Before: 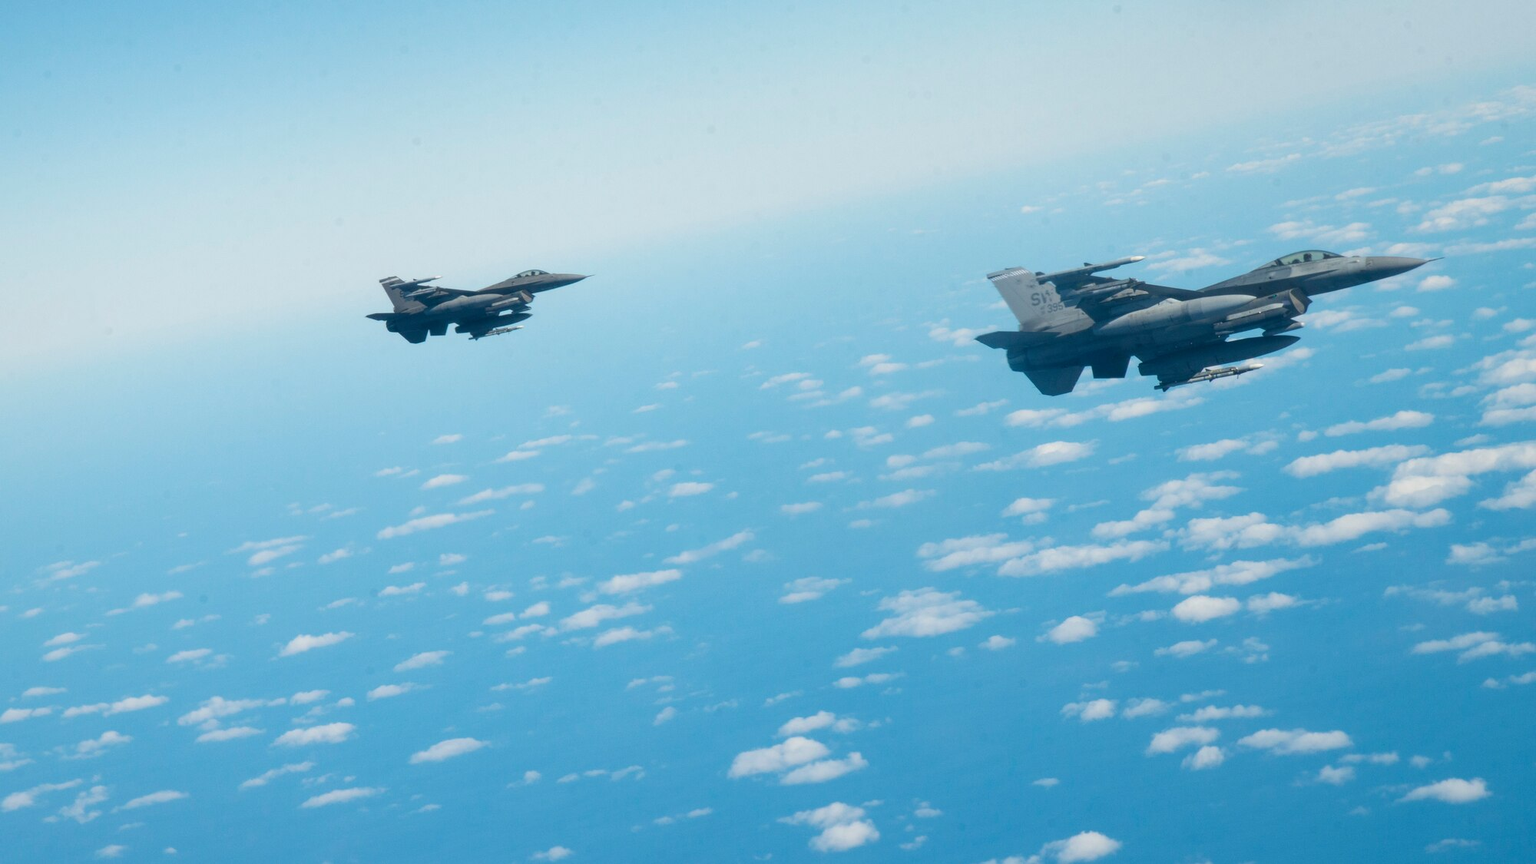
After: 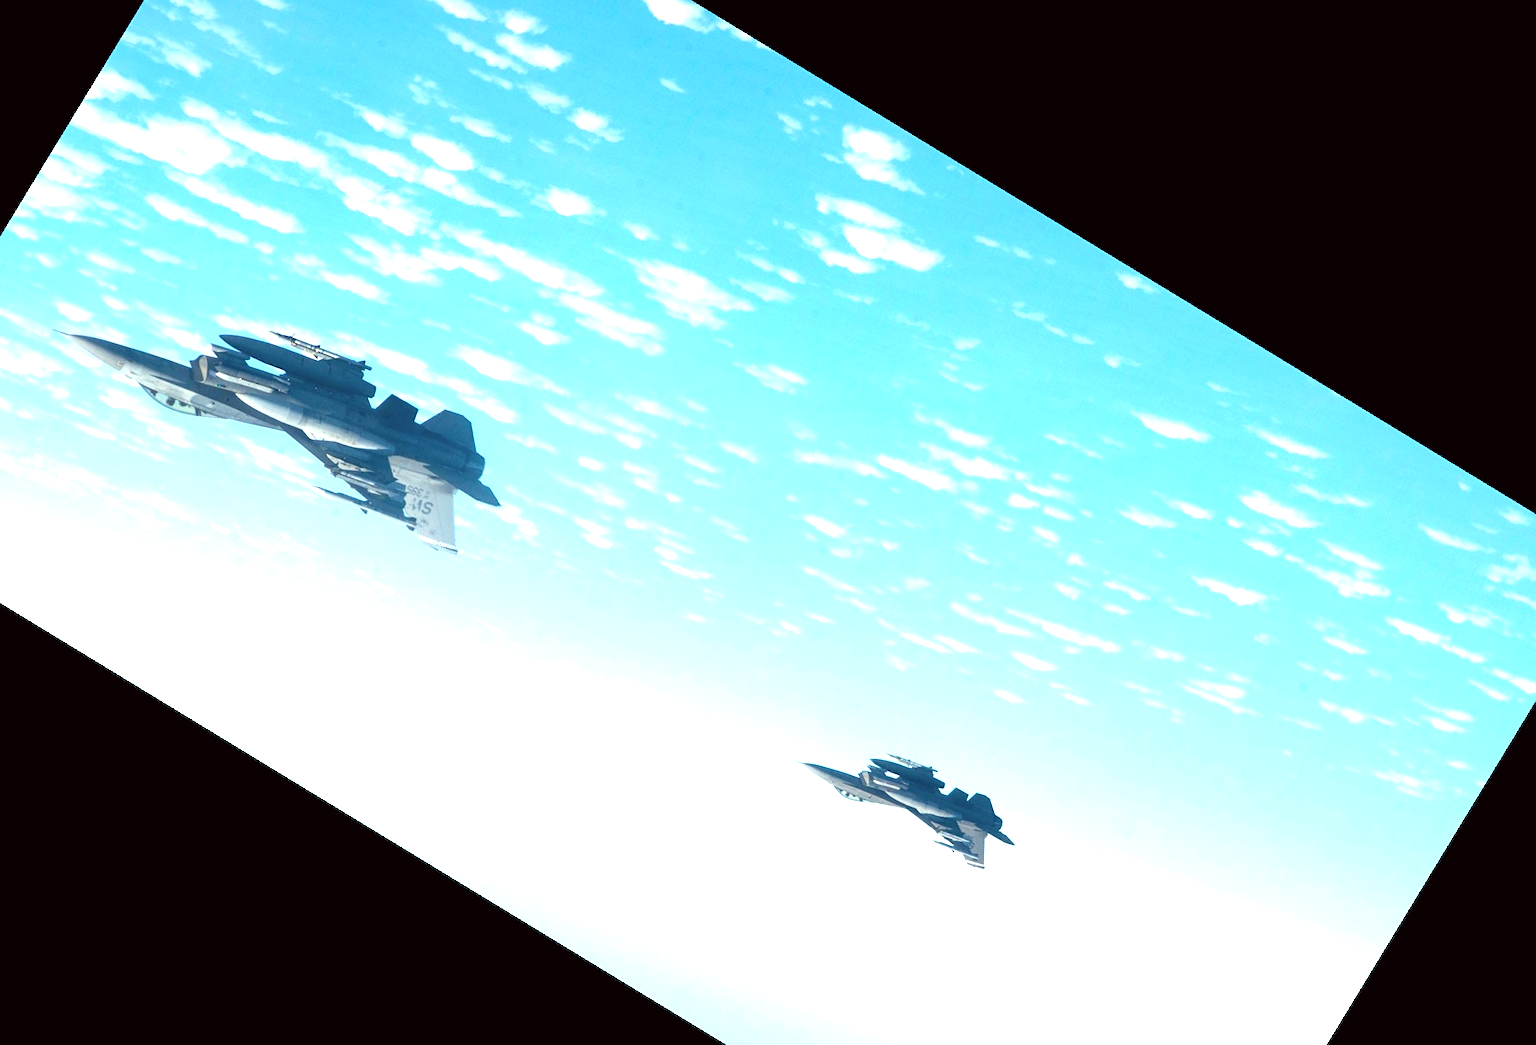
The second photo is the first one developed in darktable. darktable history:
crop and rotate: angle 148.68°, left 9.111%, top 15.603%, right 4.588%, bottom 17.041%
exposure: black level correction 0, exposure 1.379 EV, compensate exposure bias true, compensate highlight preservation false
color correction: highlights a* -0.95, highlights b* 4.5, shadows a* 3.55
sharpen: amount 0.2
